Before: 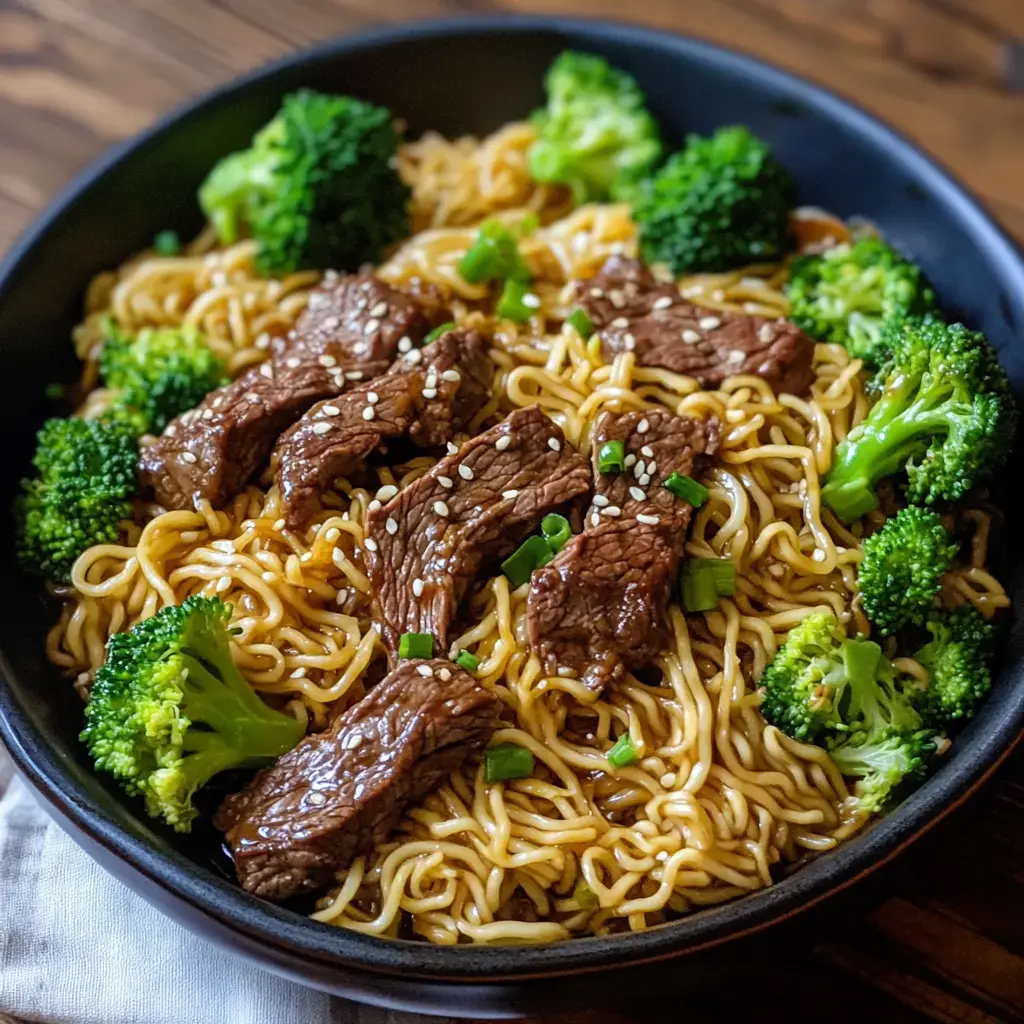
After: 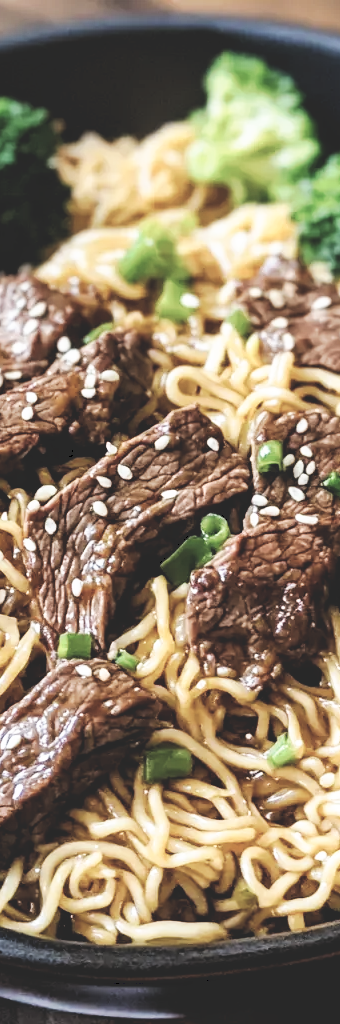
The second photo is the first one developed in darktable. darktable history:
contrast brightness saturation: brightness 0.18, saturation -0.5
crop: left 33.36%, right 33.36%
tone curve: curves: ch0 [(0, 0) (0.003, 0.156) (0.011, 0.156) (0.025, 0.161) (0.044, 0.161) (0.069, 0.161) (0.1, 0.166) (0.136, 0.168) (0.177, 0.179) (0.224, 0.202) (0.277, 0.241) (0.335, 0.296) (0.399, 0.378) (0.468, 0.484) (0.543, 0.604) (0.623, 0.728) (0.709, 0.822) (0.801, 0.918) (0.898, 0.98) (1, 1)], preserve colors none
